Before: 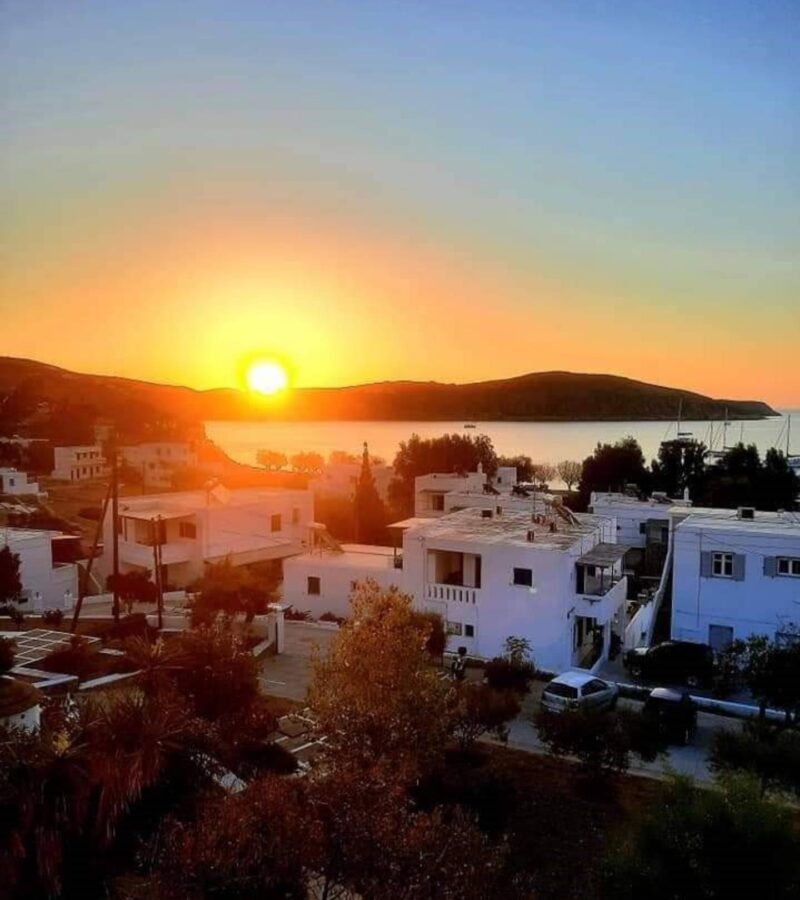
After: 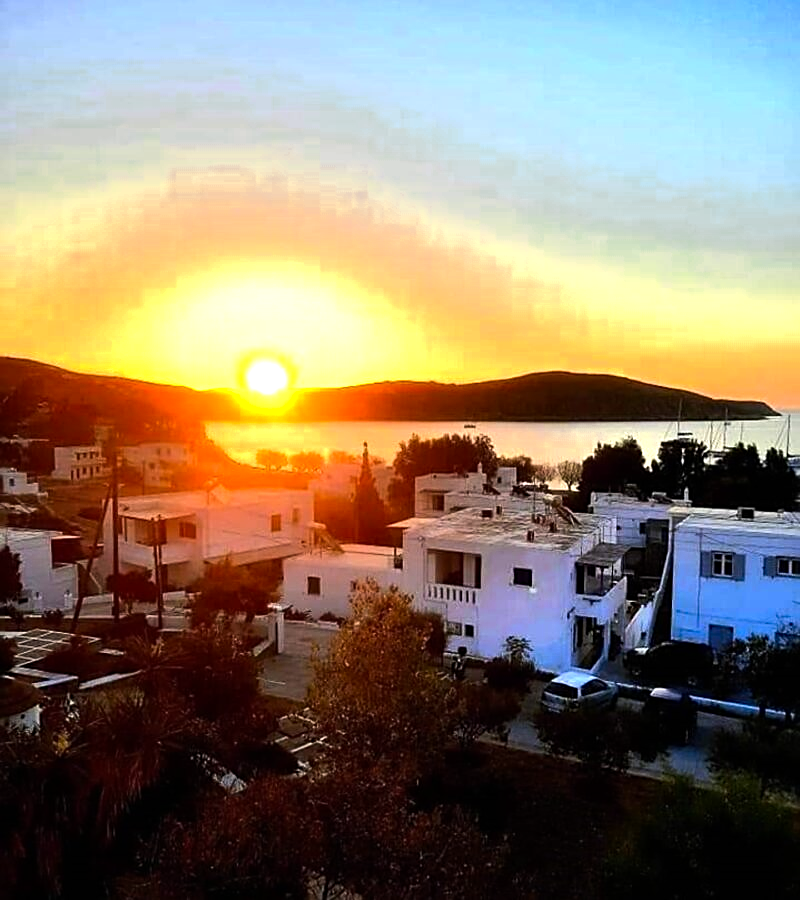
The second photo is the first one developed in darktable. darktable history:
sharpen: on, module defaults
tone equalizer: -8 EV -0.757 EV, -7 EV -0.681 EV, -6 EV -0.603 EV, -5 EV -0.368 EV, -3 EV 0.397 EV, -2 EV 0.6 EV, -1 EV 0.686 EV, +0 EV 0.756 EV, edges refinement/feathering 500, mask exposure compensation -1.57 EV, preserve details no
color correction: highlights b* 0.038, saturation 1.12
color zones: curves: ch0 [(0, 0.485) (0.178, 0.476) (0.261, 0.623) (0.411, 0.403) (0.708, 0.603) (0.934, 0.412)]; ch1 [(0.003, 0.485) (0.149, 0.496) (0.229, 0.584) (0.326, 0.551) (0.484, 0.262) (0.757, 0.643)]
